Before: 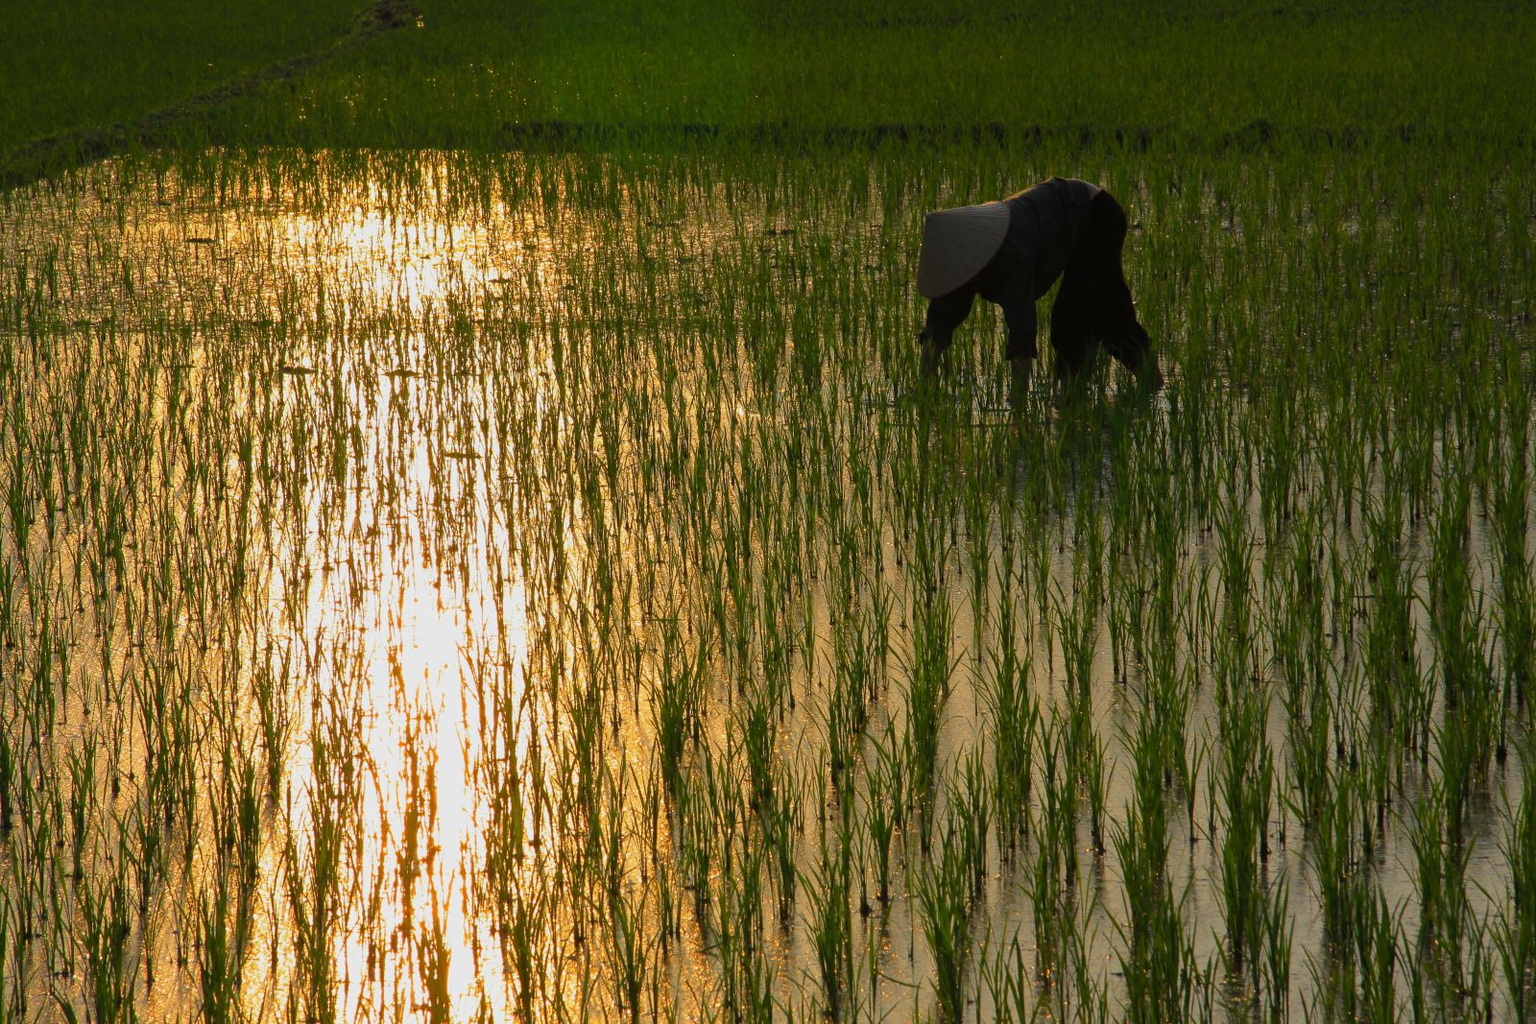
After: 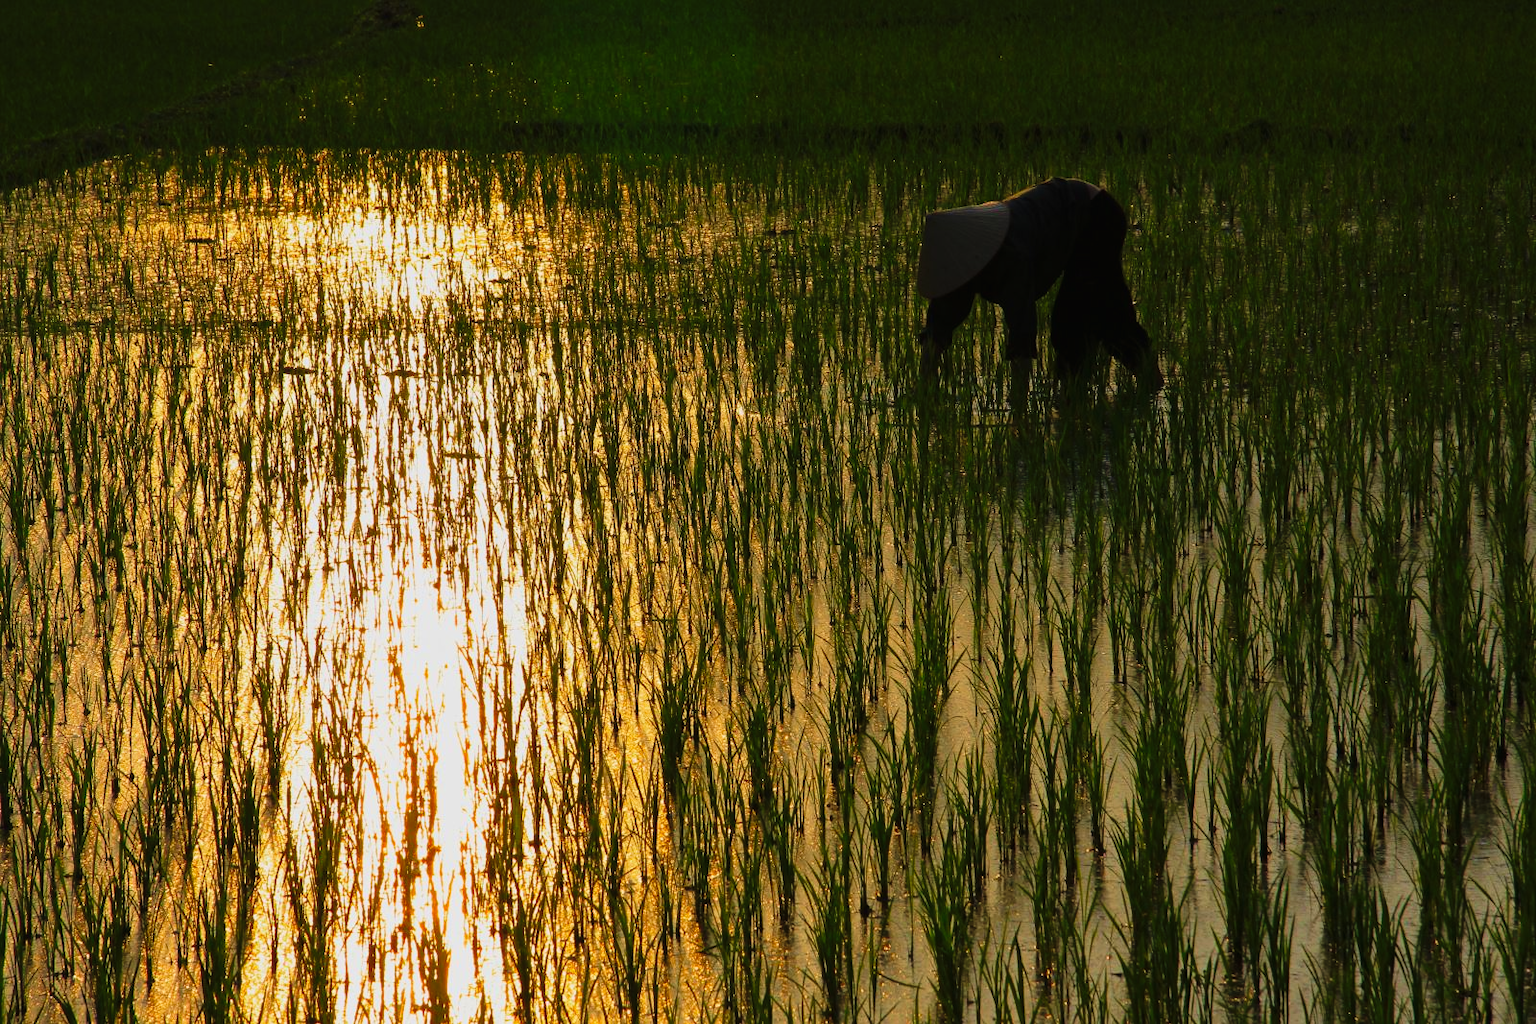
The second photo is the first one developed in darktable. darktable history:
velvia: on, module defaults
tone curve: curves: ch0 [(0.016, 0.011) (0.21, 0.113) (0.515, 0.476) (0.78, 0.795) (1, 0.981)], preserve colors none
